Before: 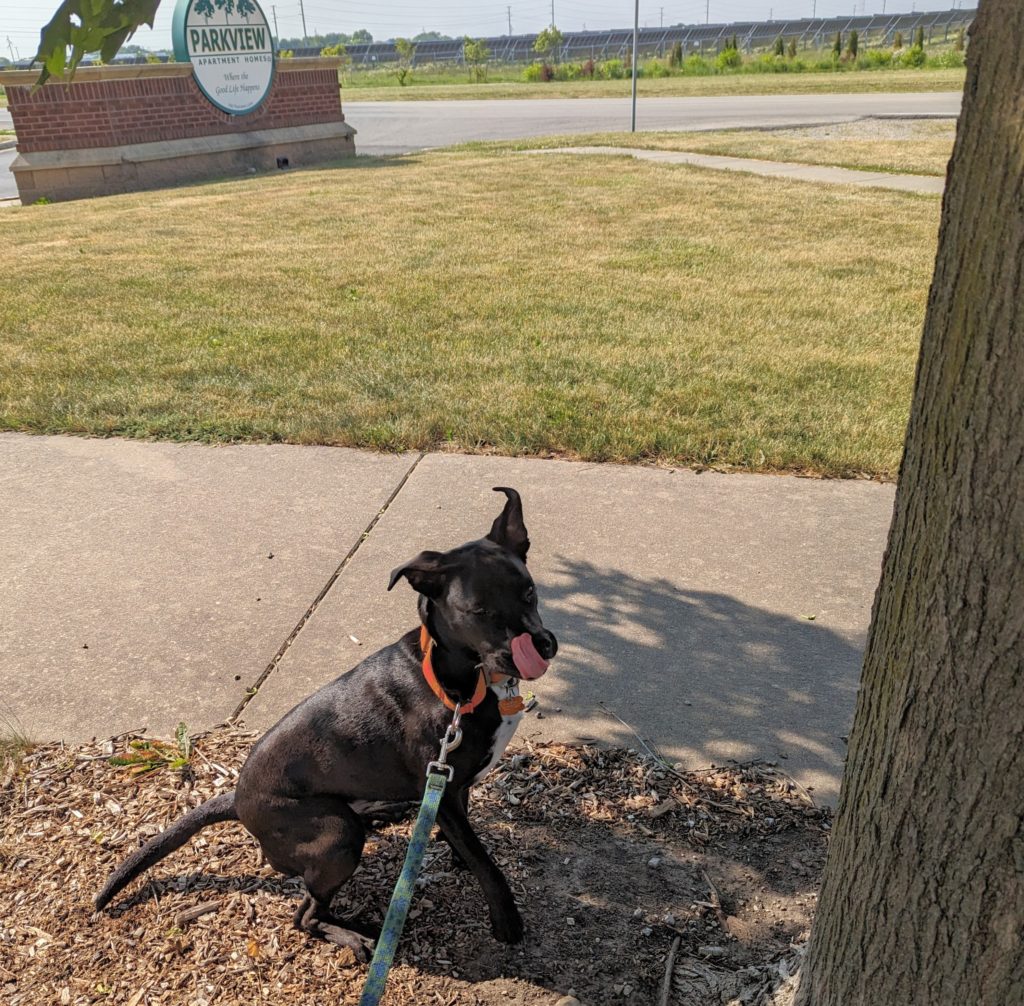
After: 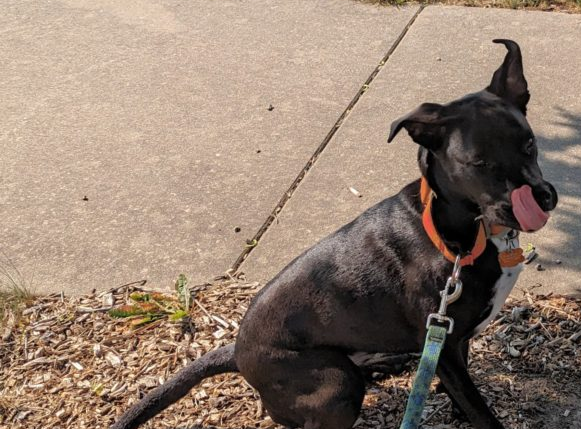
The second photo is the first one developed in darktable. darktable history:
crop: top 44.556%, right 43.175%, bottom 12.759%
